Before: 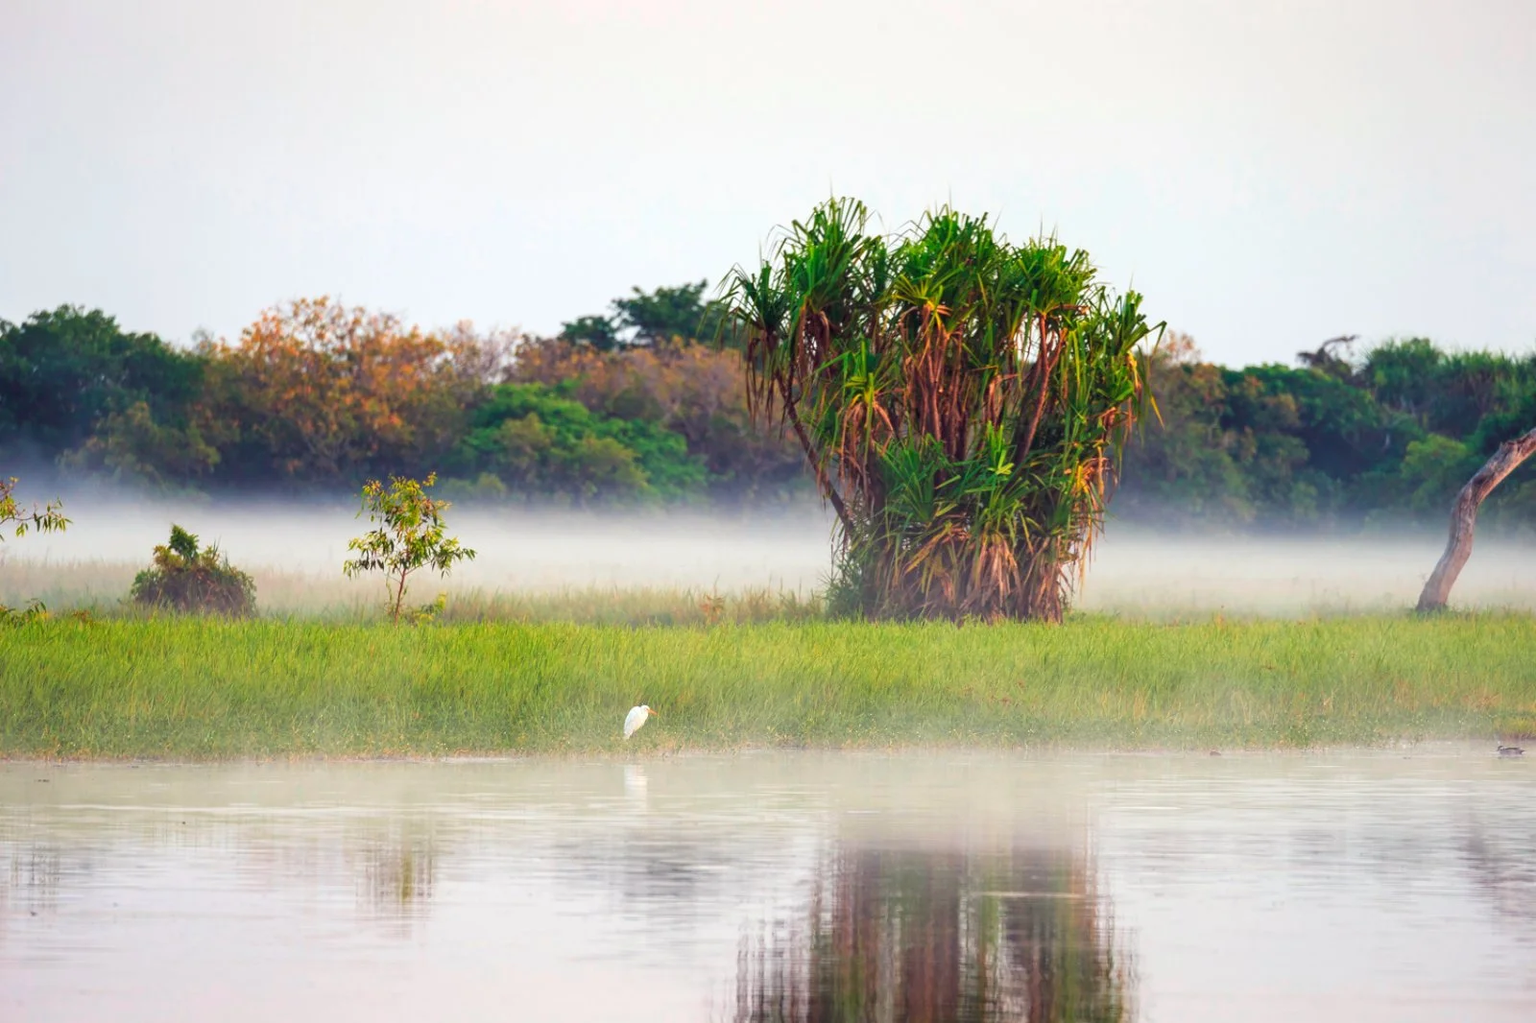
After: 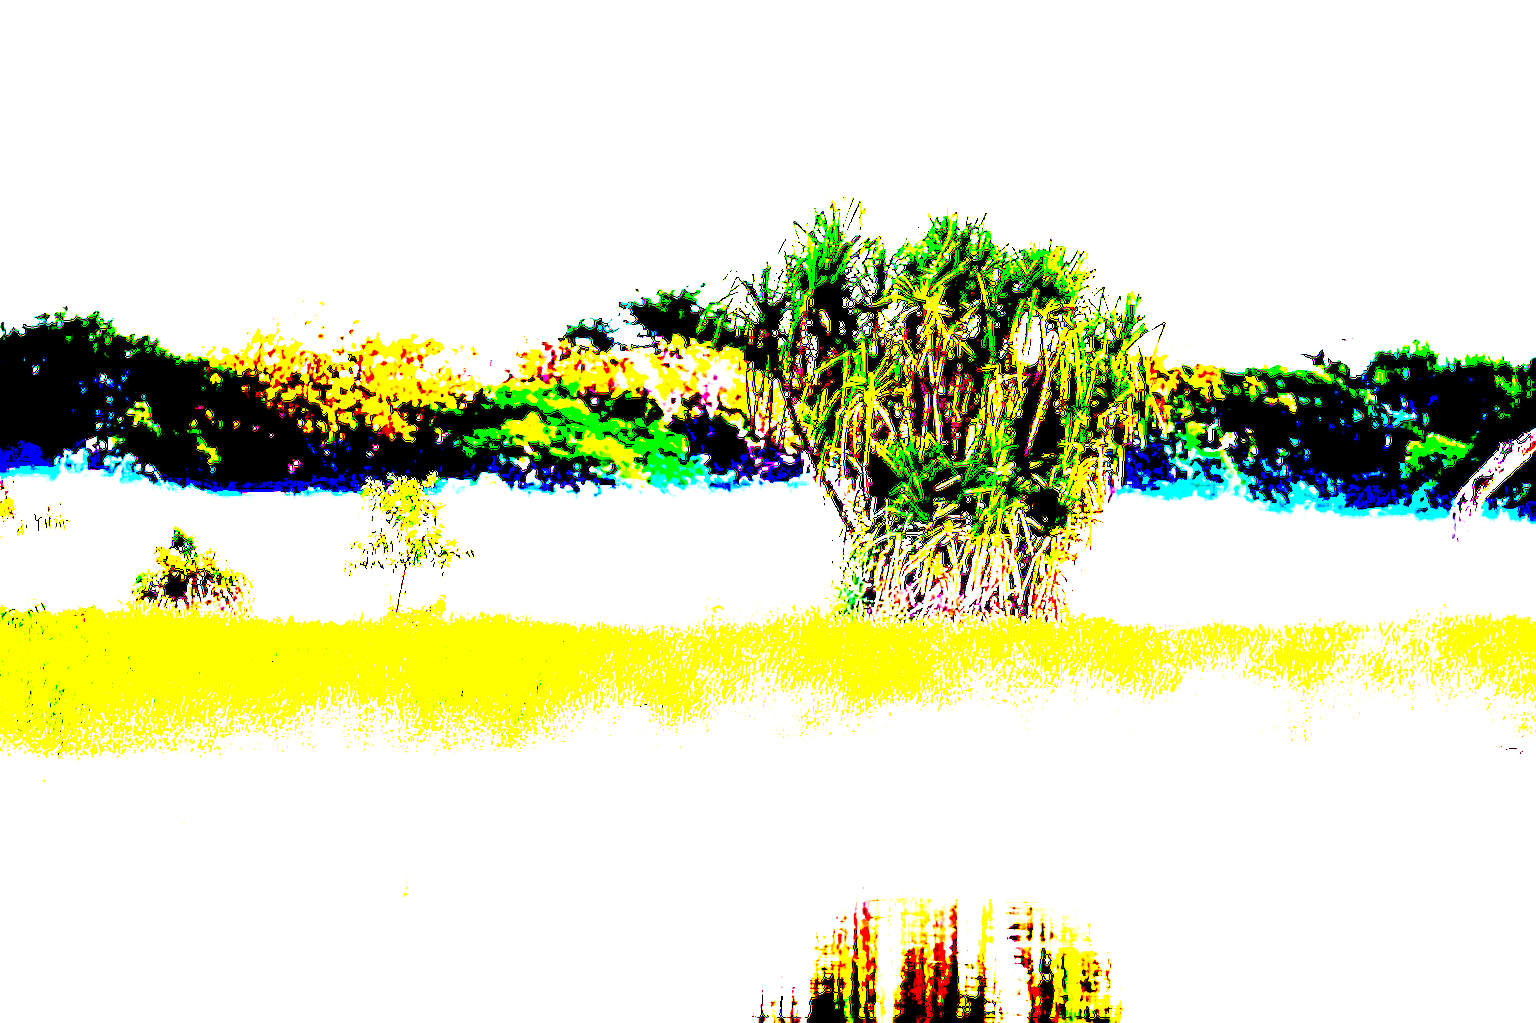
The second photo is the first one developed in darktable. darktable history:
base curve: curves: ch0 [(0, 0) (0.472, 0.508) (1, 1)], preserve colors none
exposure: black level correction 0.099, exposure 3.075 EV, compensate highlight preservation false
sharpen: radius 2.549, amount 0.64
